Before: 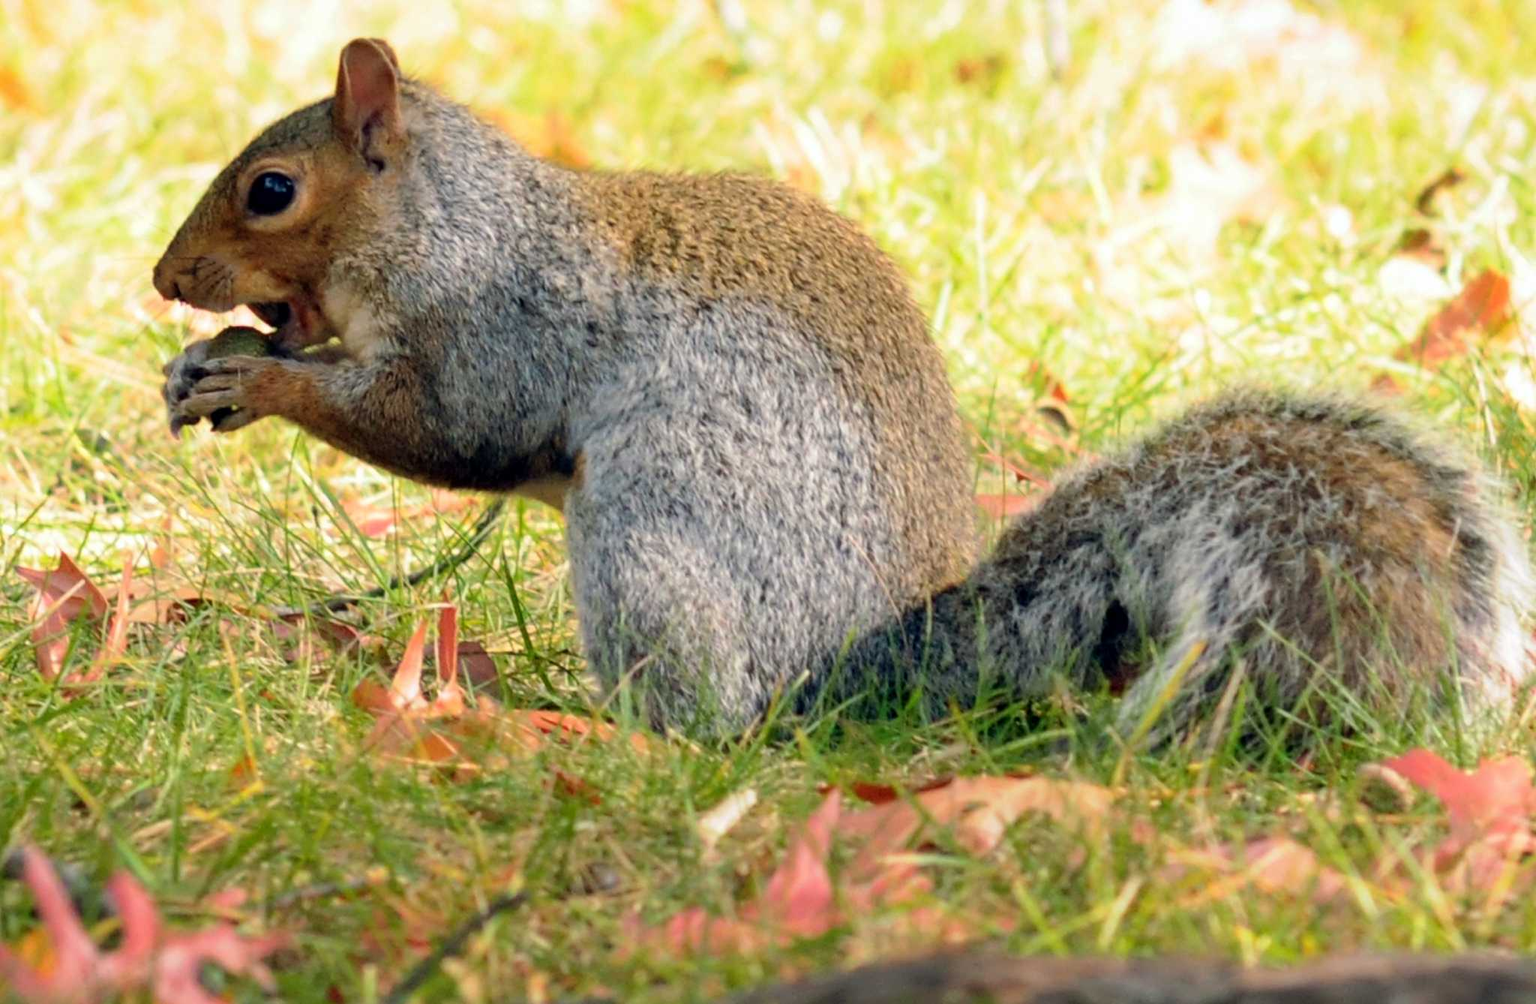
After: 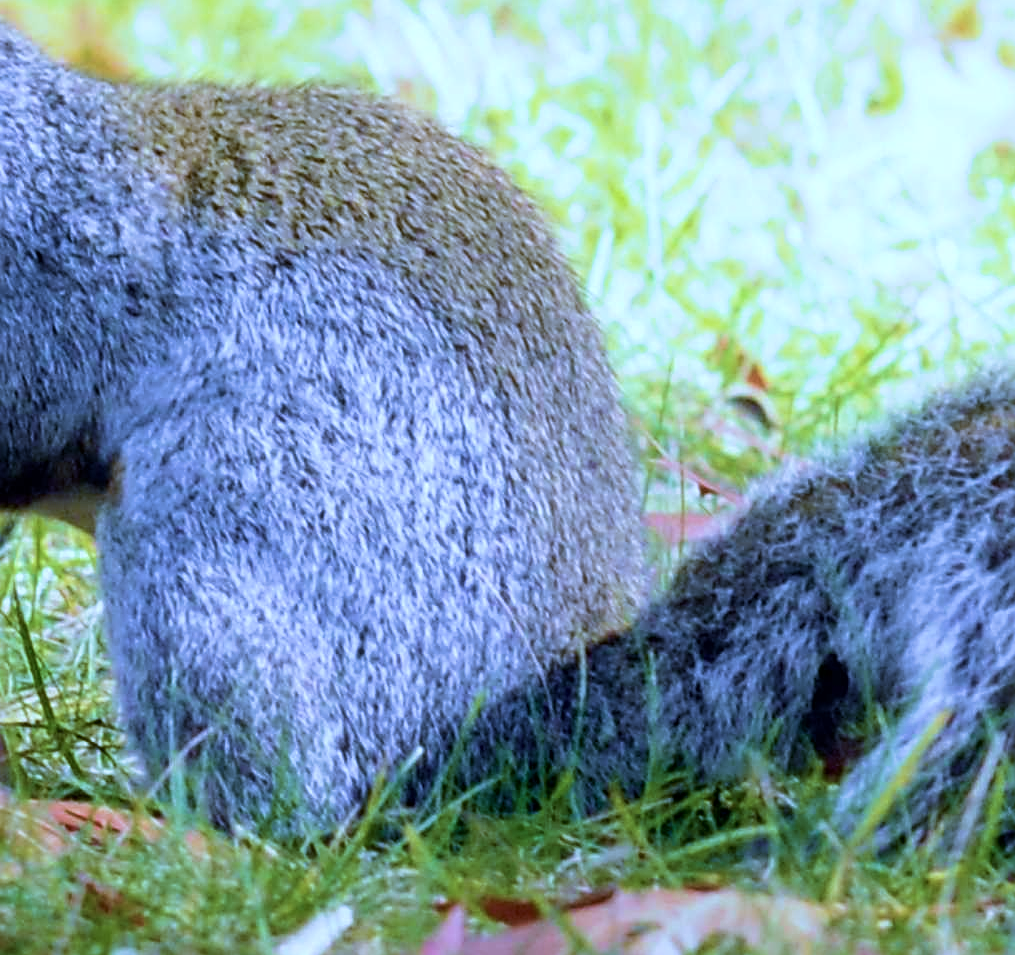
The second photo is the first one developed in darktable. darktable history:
exposure: compensate highlight preservation false
velvia: strength 45%
white balance: red 0.766, blue 1.537
crop: left 32.075%, top 10.976%, right 18.355%, bottom 17.596%
sharpen: on, module defaults
contrast brightness saturation: contrast 0.11, saturation -0.17
